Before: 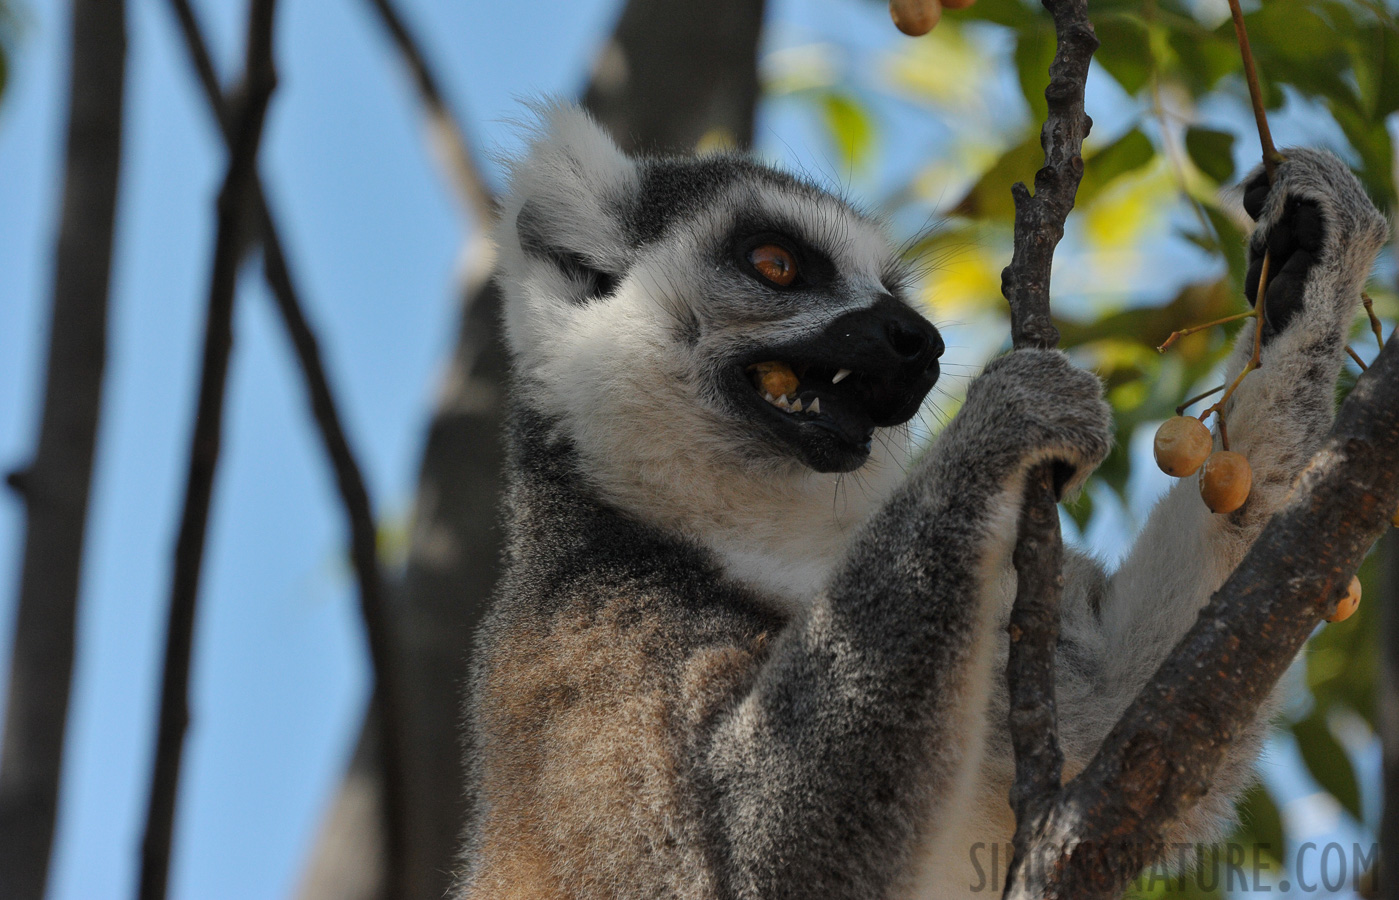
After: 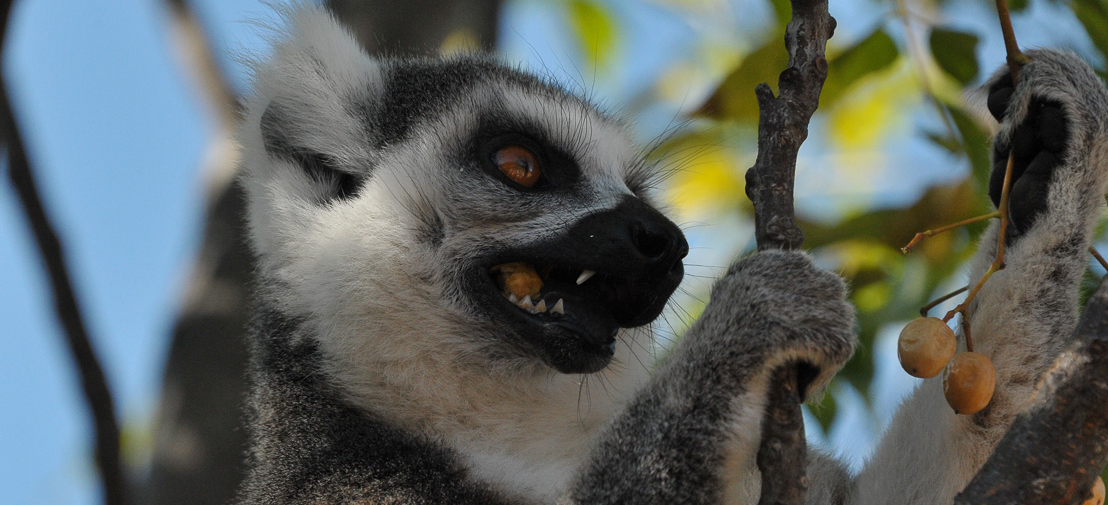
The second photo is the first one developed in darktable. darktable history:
crop: left 18.337%, top 11.071%, right 2.432%, bottom 32.779%
